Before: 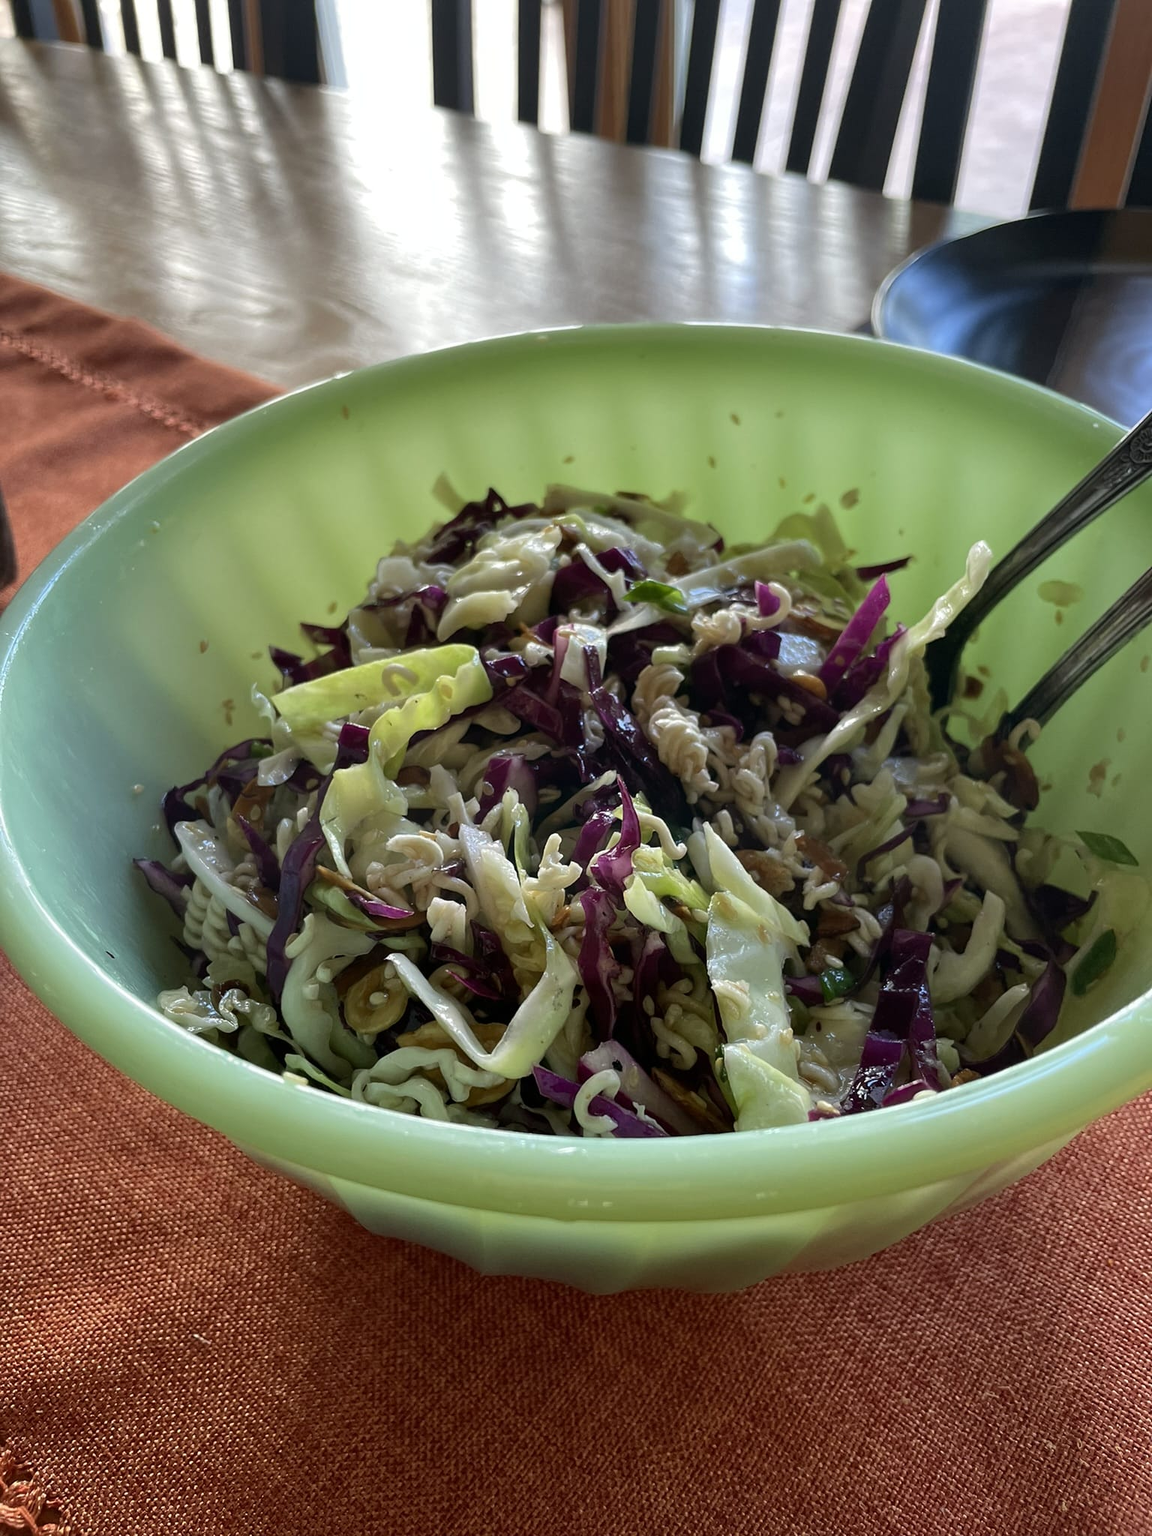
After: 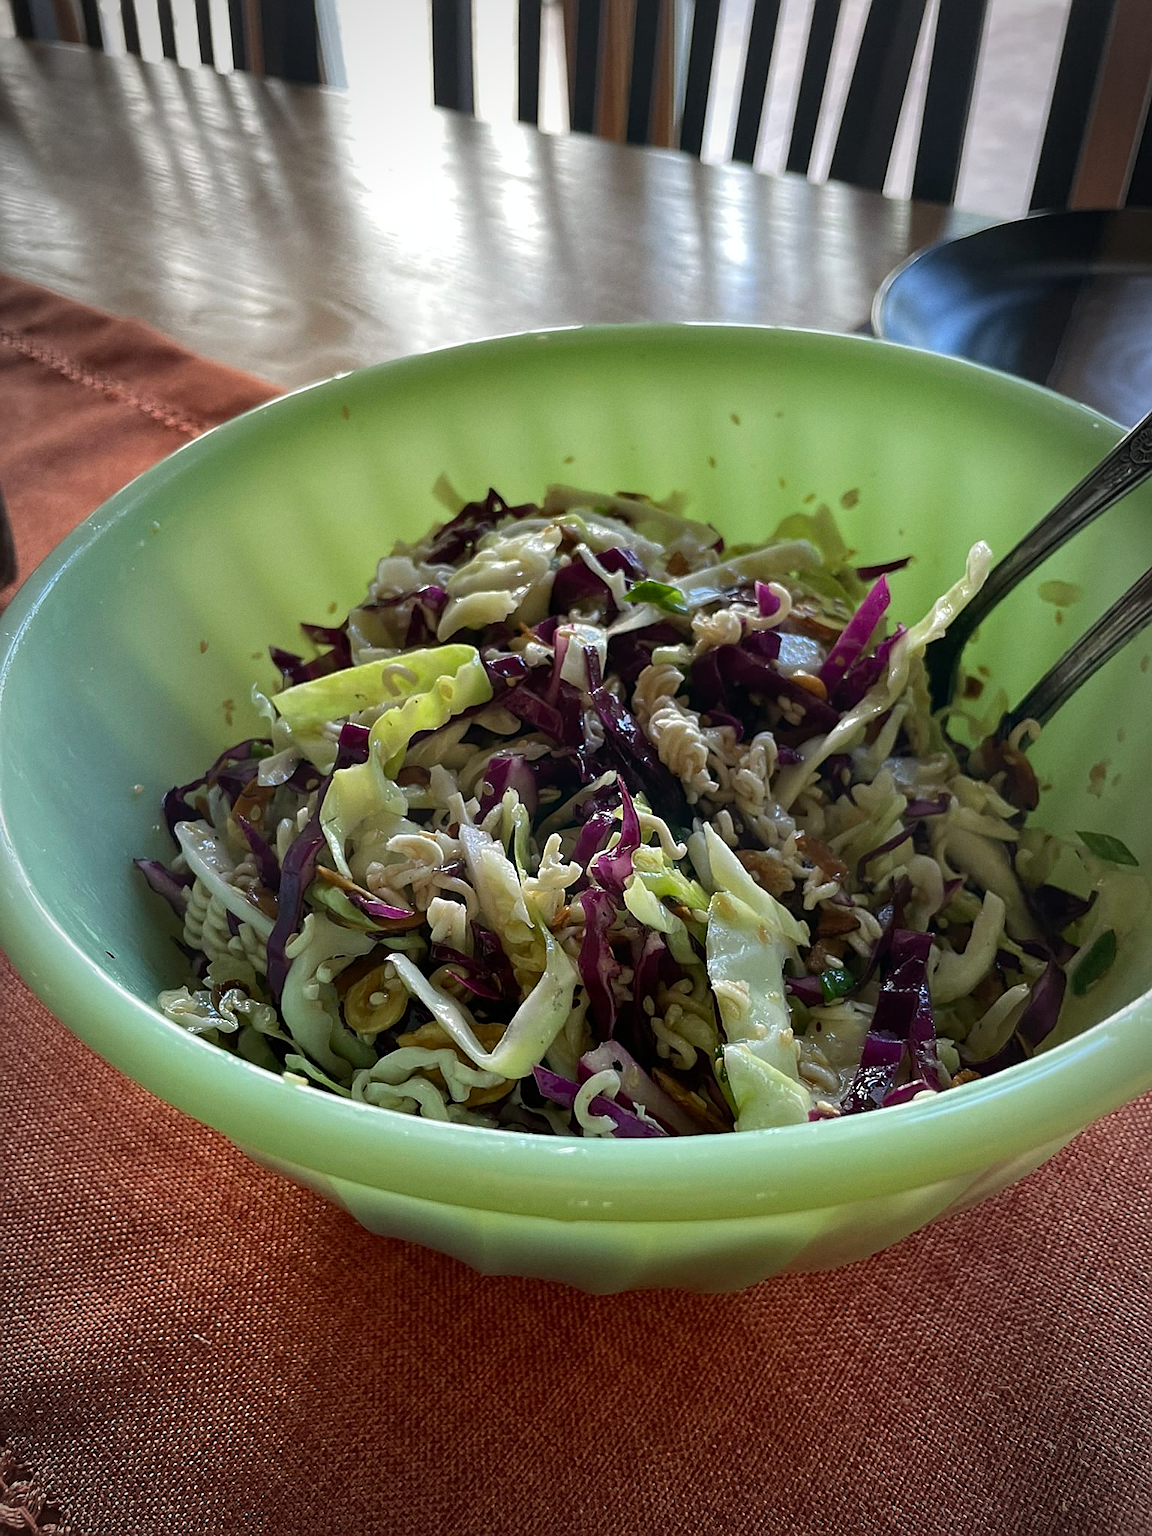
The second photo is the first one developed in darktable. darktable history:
grain: coarseness 0.09 ISO, strength 16.61%
vignetting: automatic ratio true
sharpen: on, module defaults
